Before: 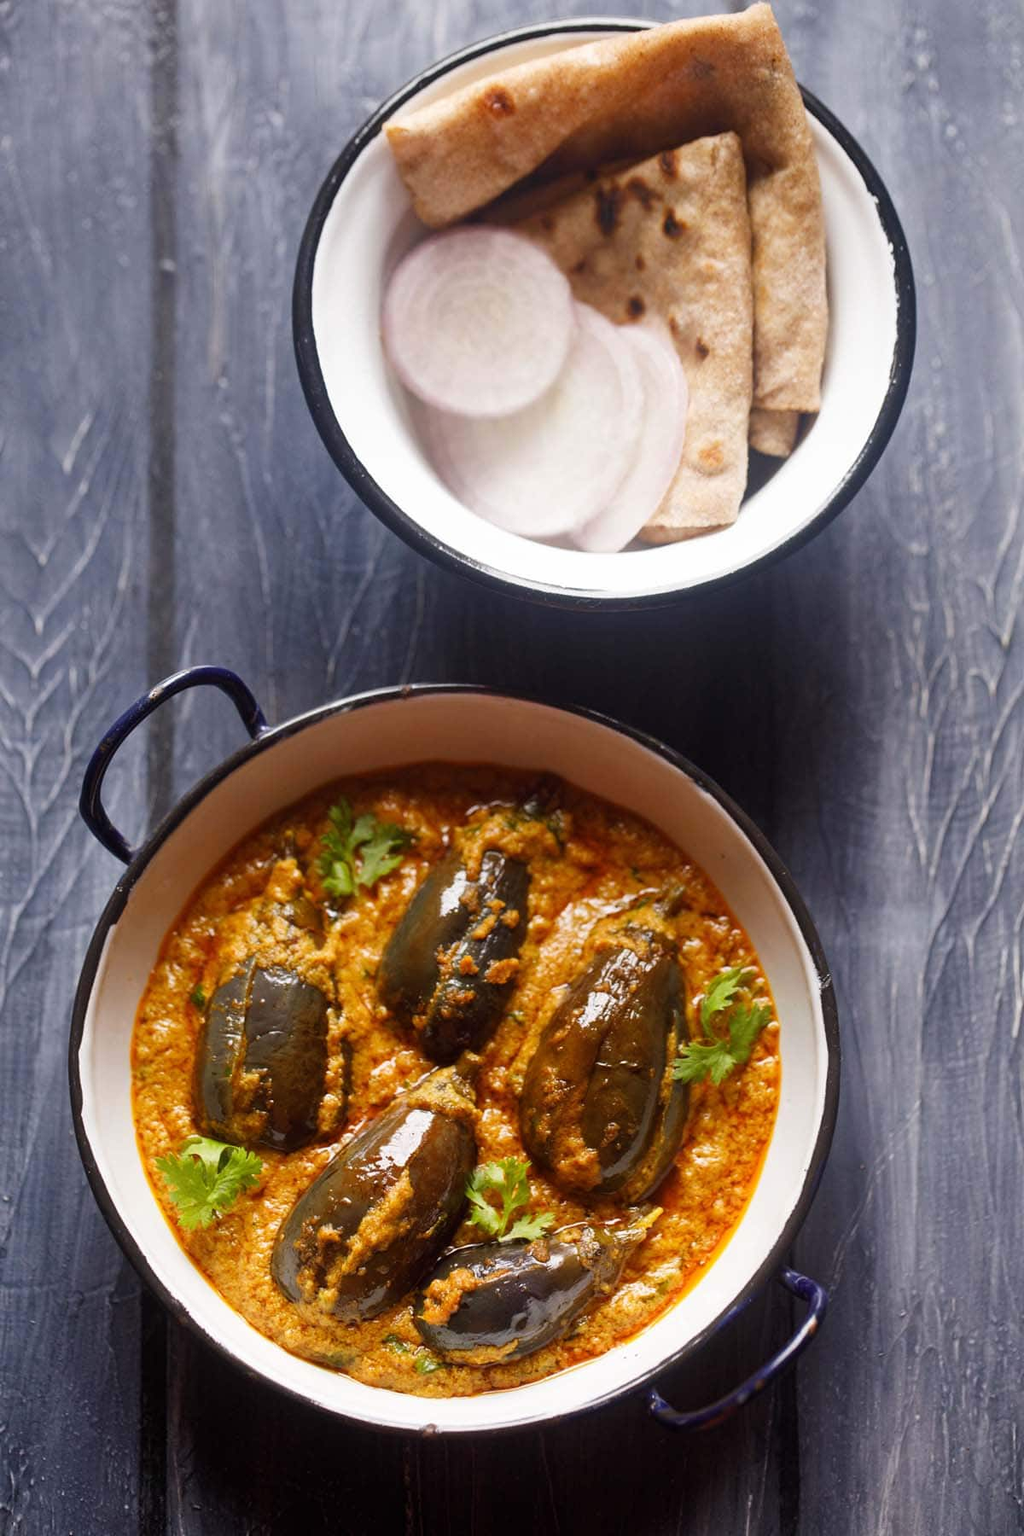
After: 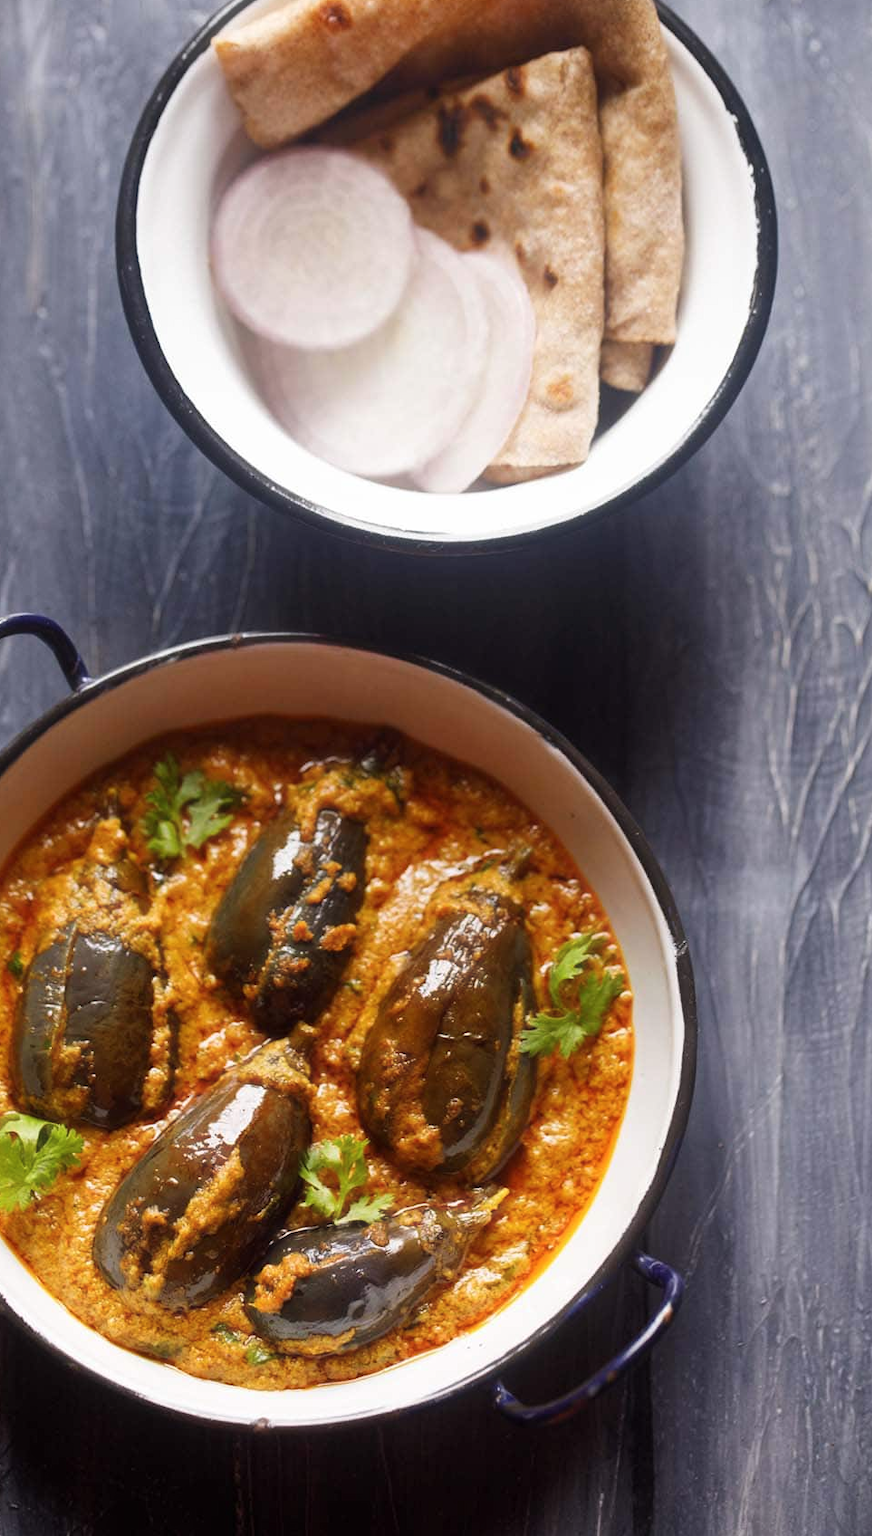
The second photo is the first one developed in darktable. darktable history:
crop and rotate: left 17.959%, top 5.771%, right 1.742%
haze removal: strength -0.1, adaptive false
